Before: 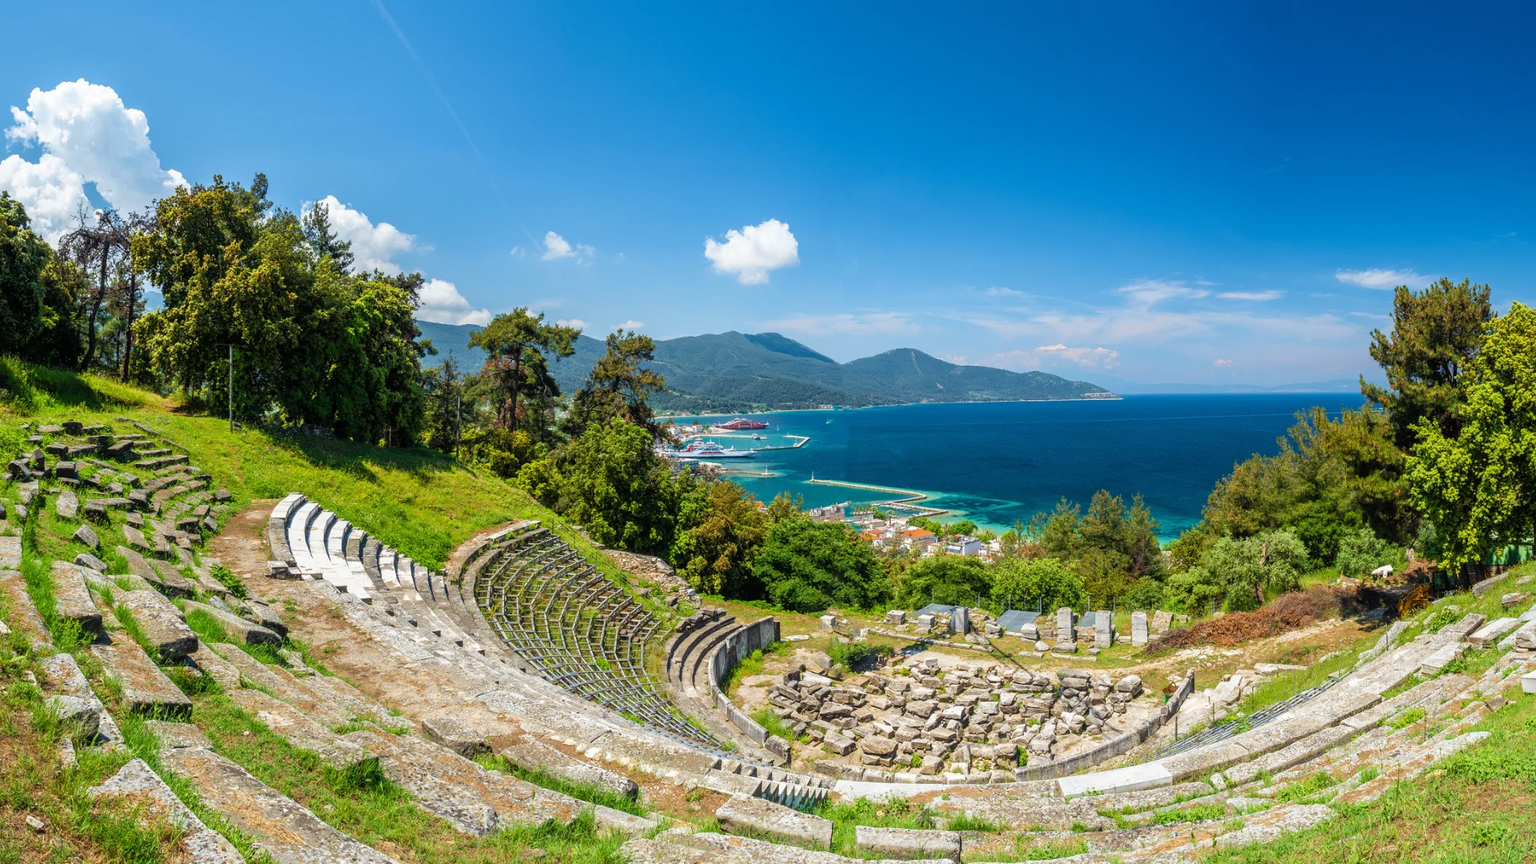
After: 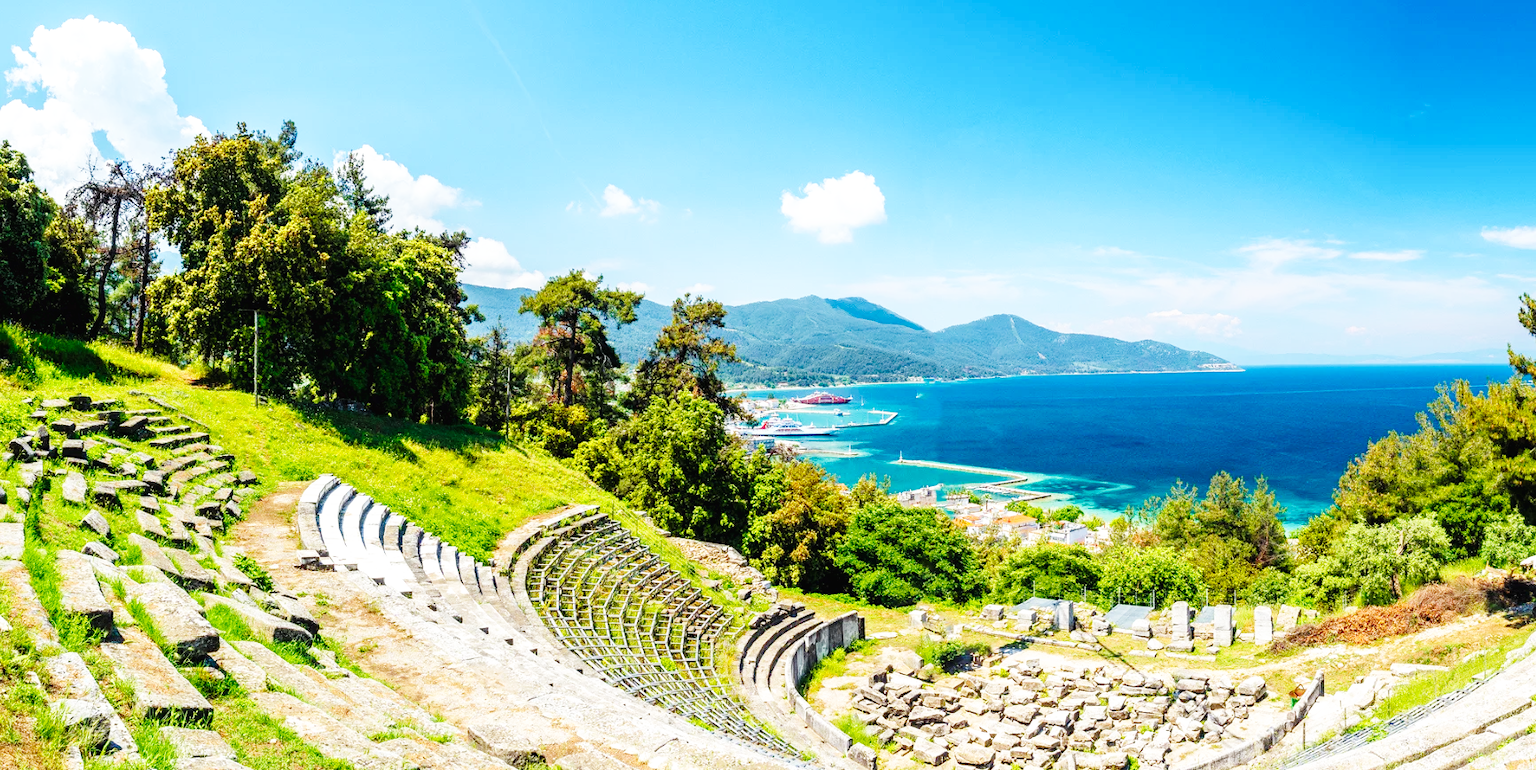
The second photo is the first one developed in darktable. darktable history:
crop: top 7.529%, right 9.765%, bottom 11.96%
base curve: curves: ch0 [(0, 0.003) (0.001, 0.002) (0.006, 0.004) (0.02, 0.022) (0.048, 0.086) (0.094, 0.234) (0.162, 0.431) (0.258, 0.629) (0.385, 0.8) (0.548, 0.918) (0.751, 0.988) (1, 1)], preserve colors none
